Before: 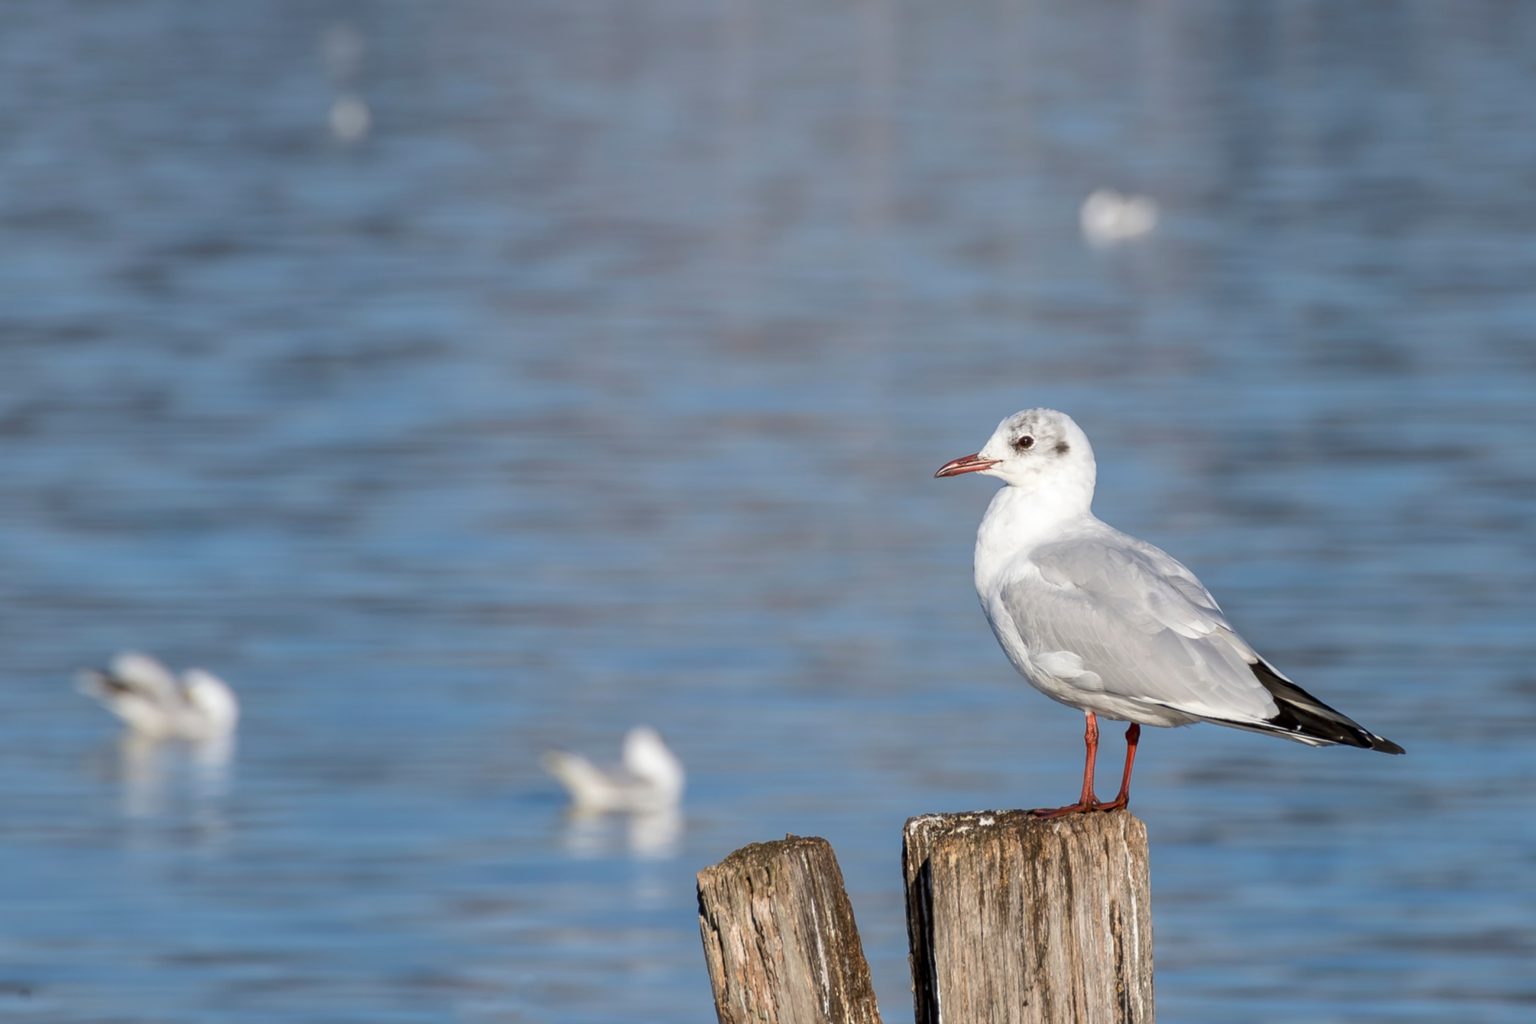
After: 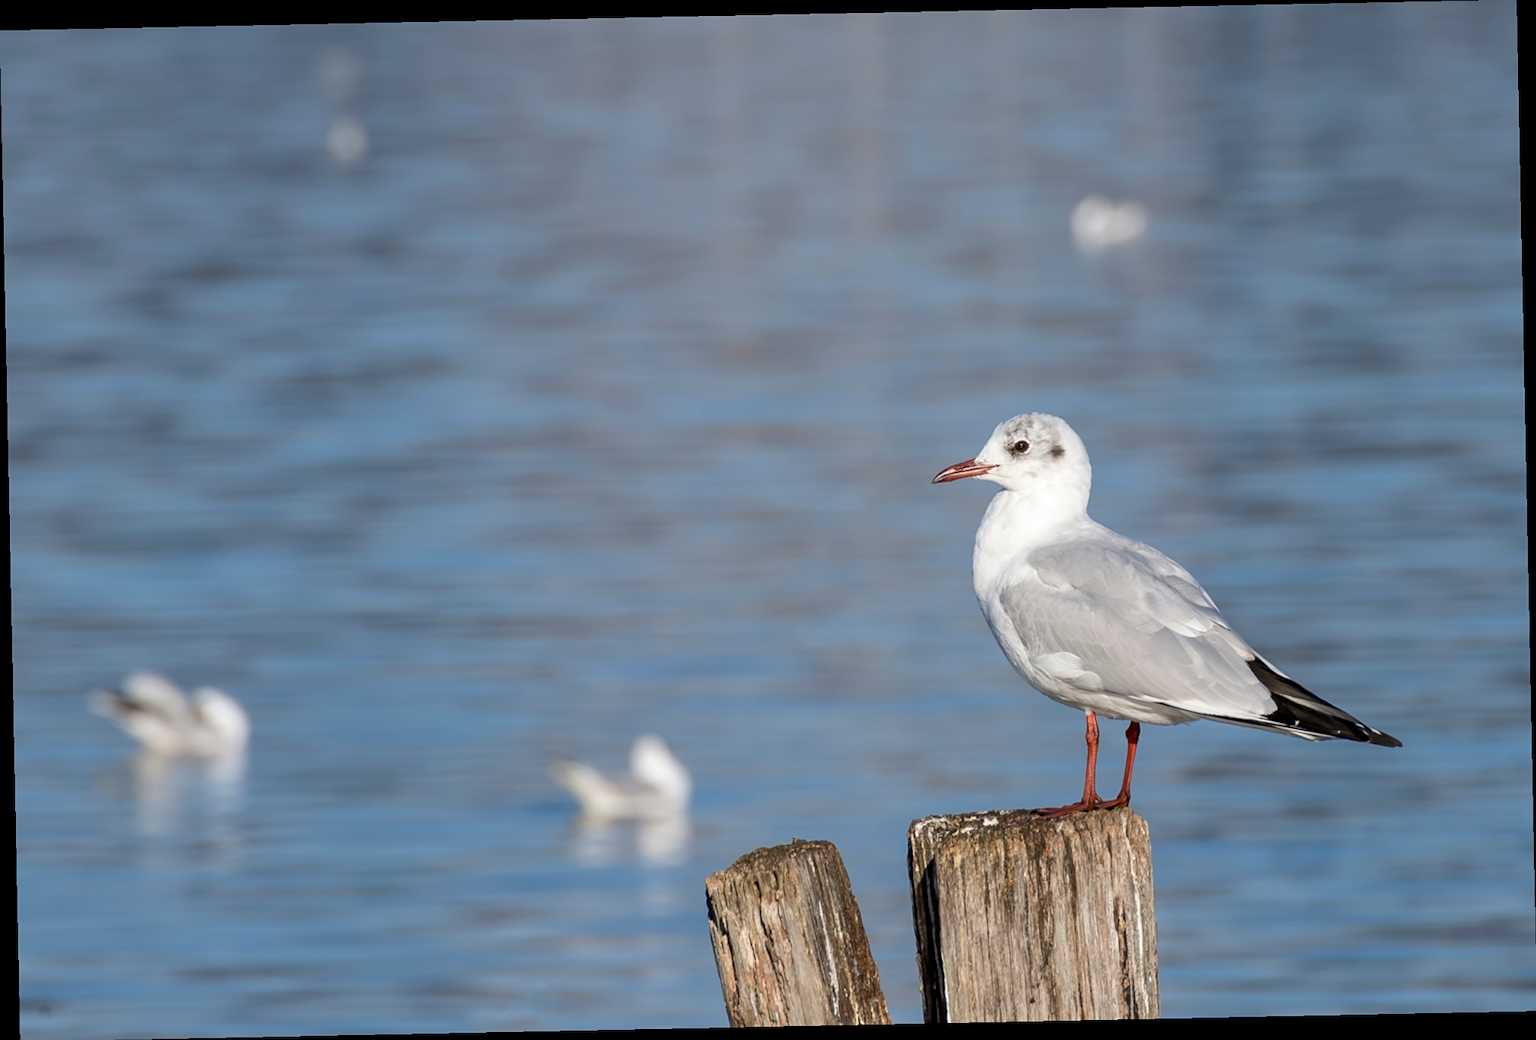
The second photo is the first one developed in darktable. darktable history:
rotate and perspective: rotation -1.17°, automatic cropping off
sharpen: amount 0.2
